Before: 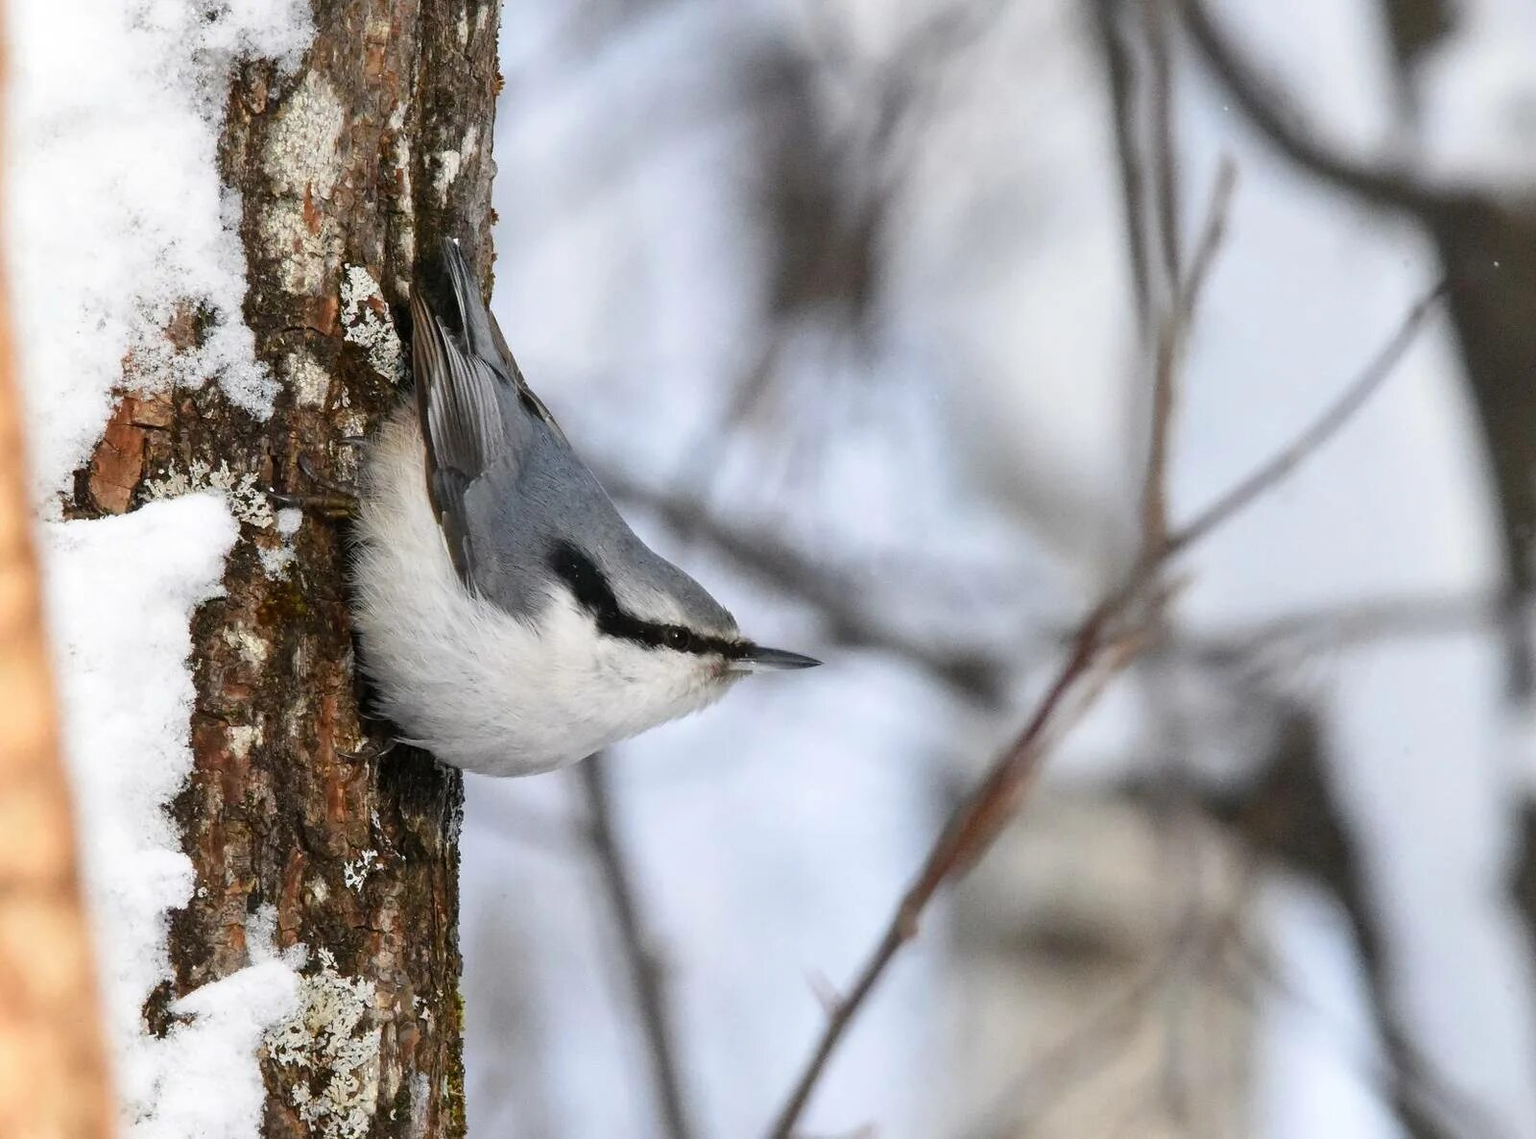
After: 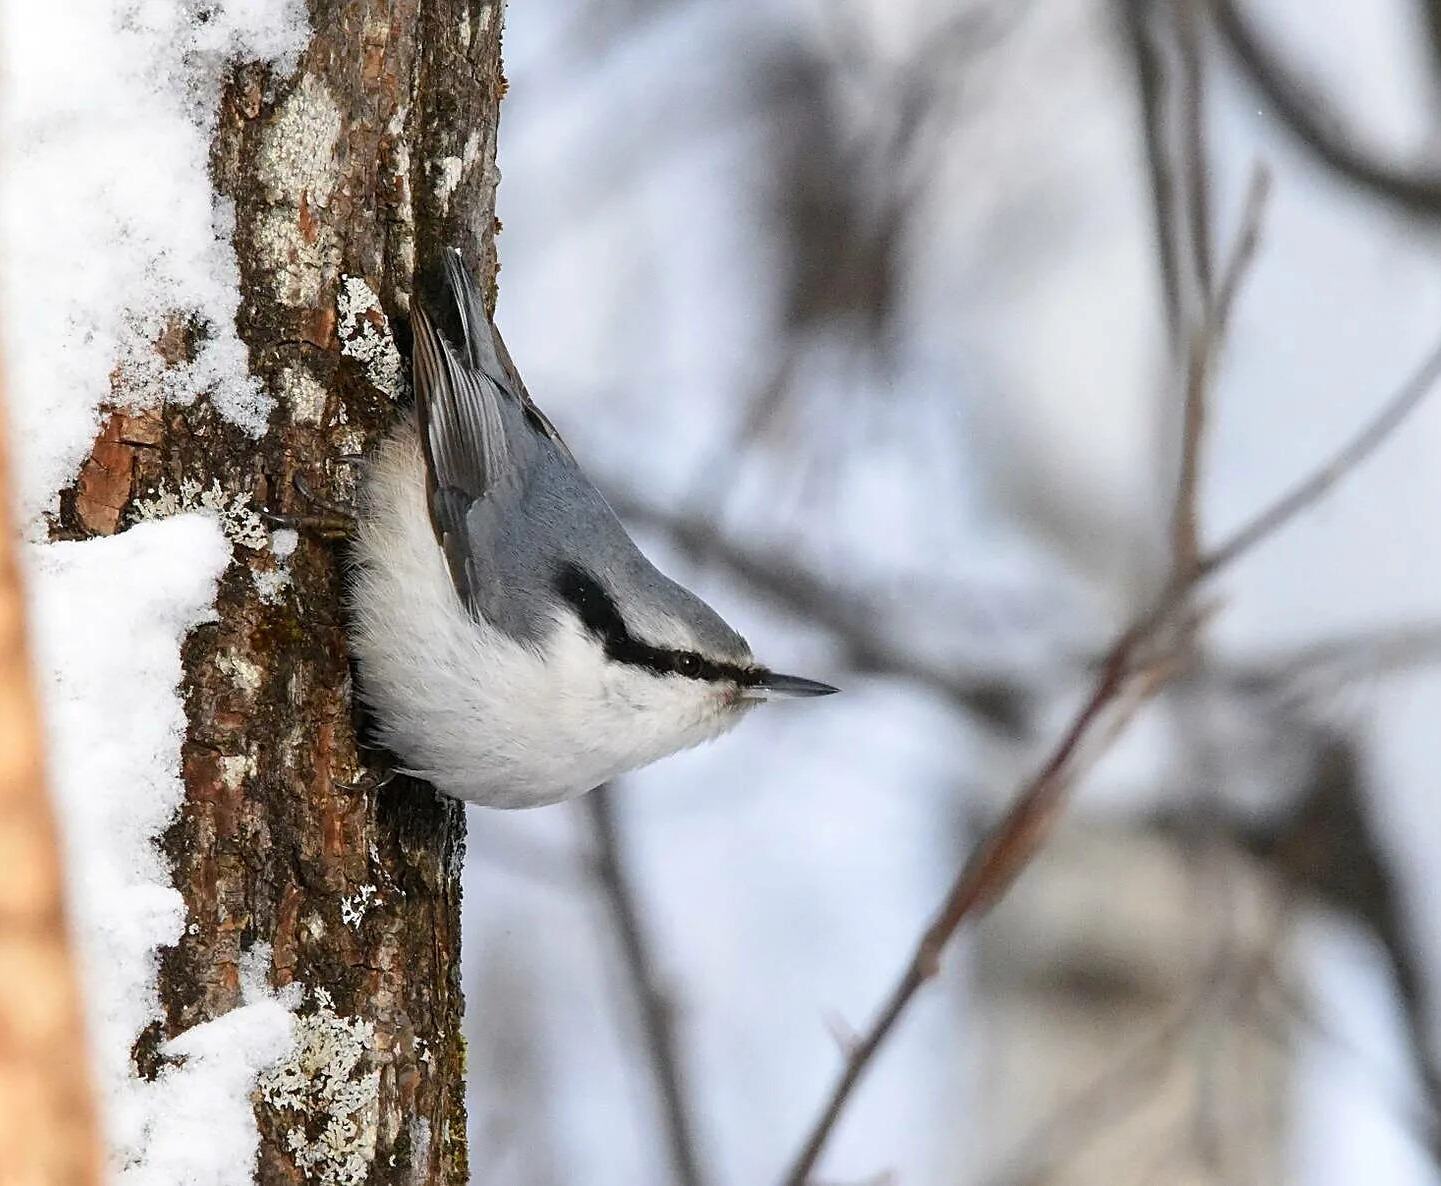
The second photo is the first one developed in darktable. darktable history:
crop and rotate: left 1.088%, right 8.807%
sharpen: on, module defaults
white balance: emerald 1
